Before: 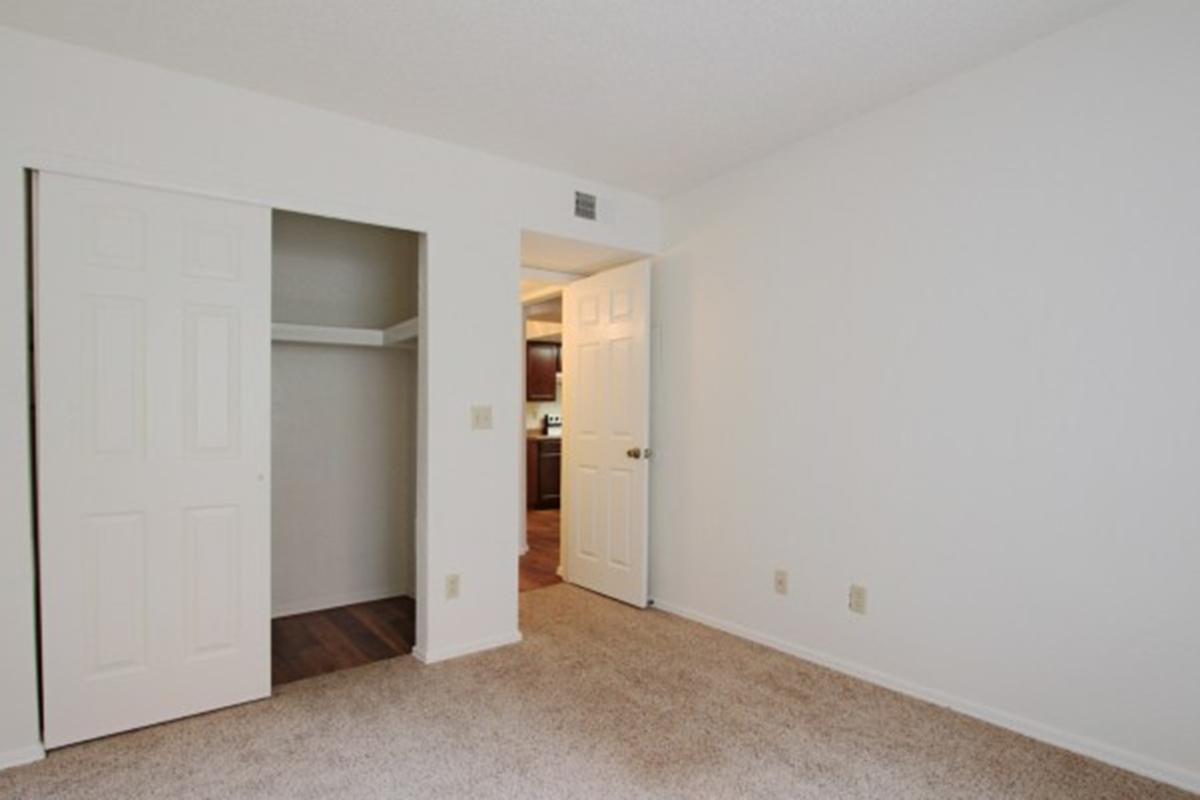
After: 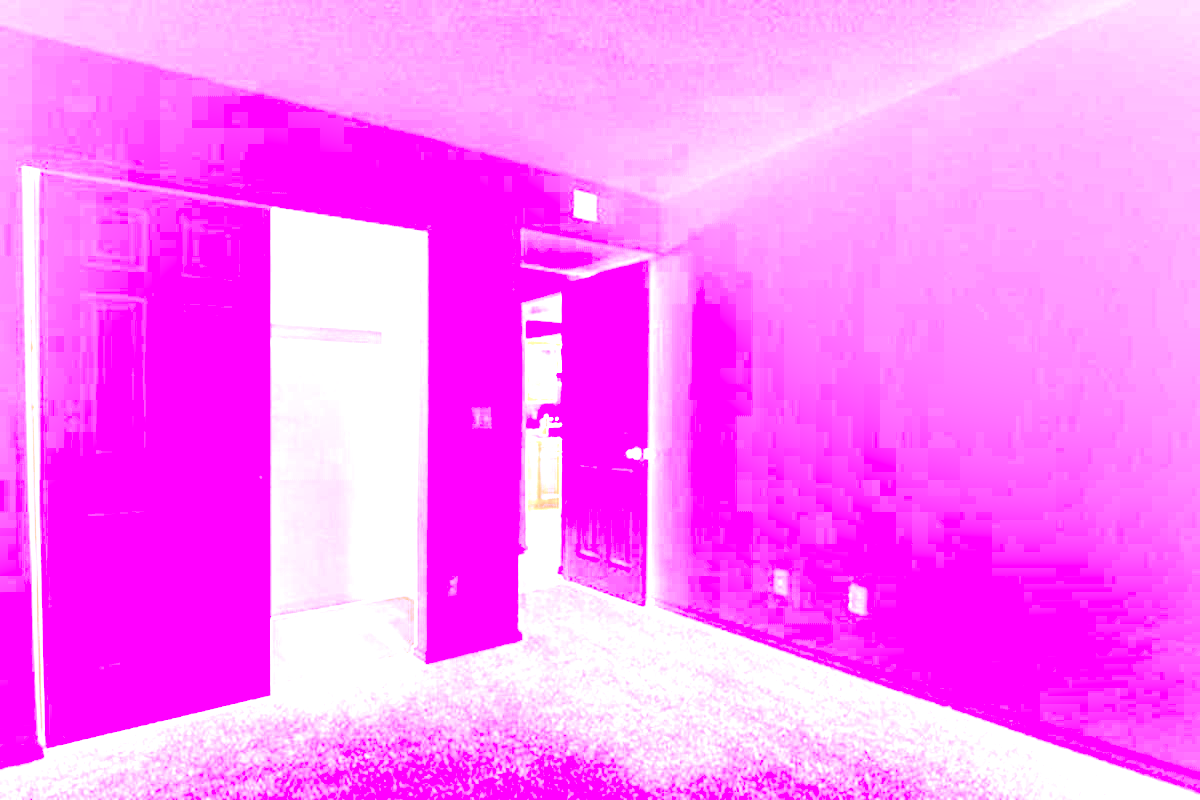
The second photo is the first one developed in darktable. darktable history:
local contrast: detail 110%
white balance: red 8, blue 8
